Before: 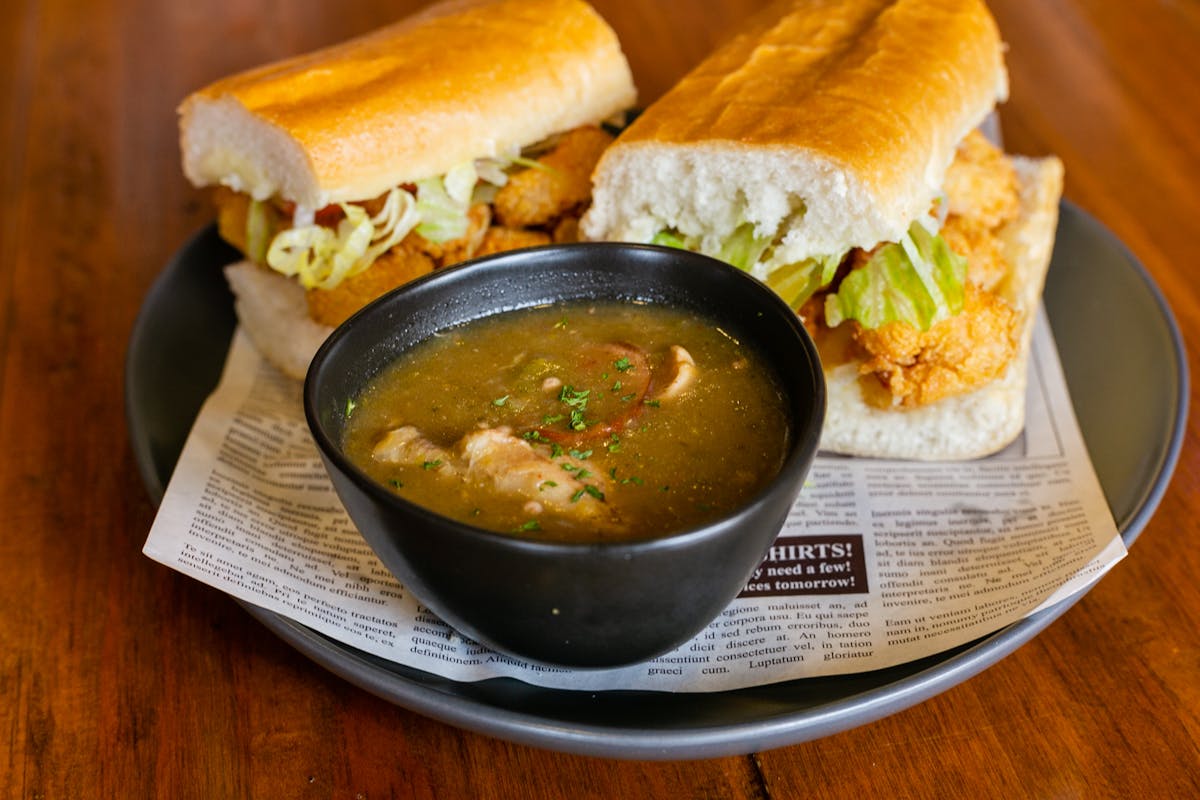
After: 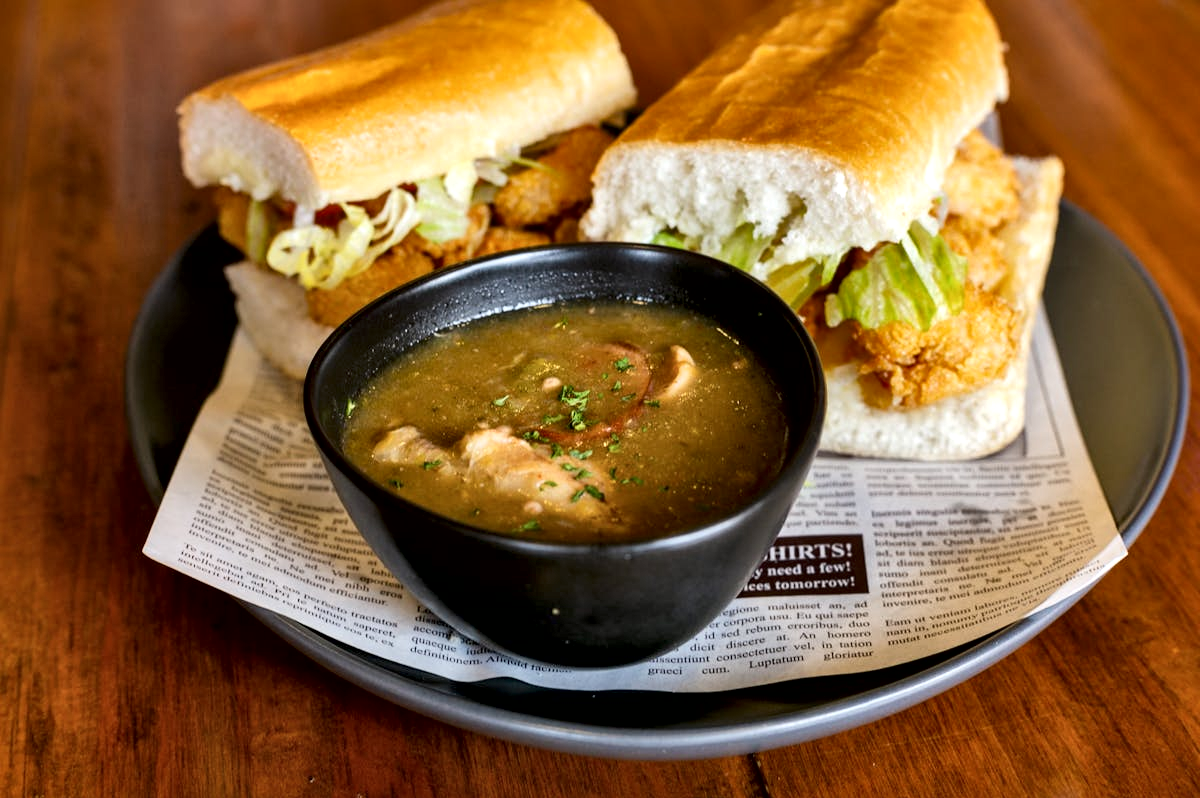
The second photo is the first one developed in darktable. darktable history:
crop: top 0.073%, bottom 0.158%
local contrast: mode bilateral grid, contrast 70, coarseness 75, detail 180%, midtone range 0.2
